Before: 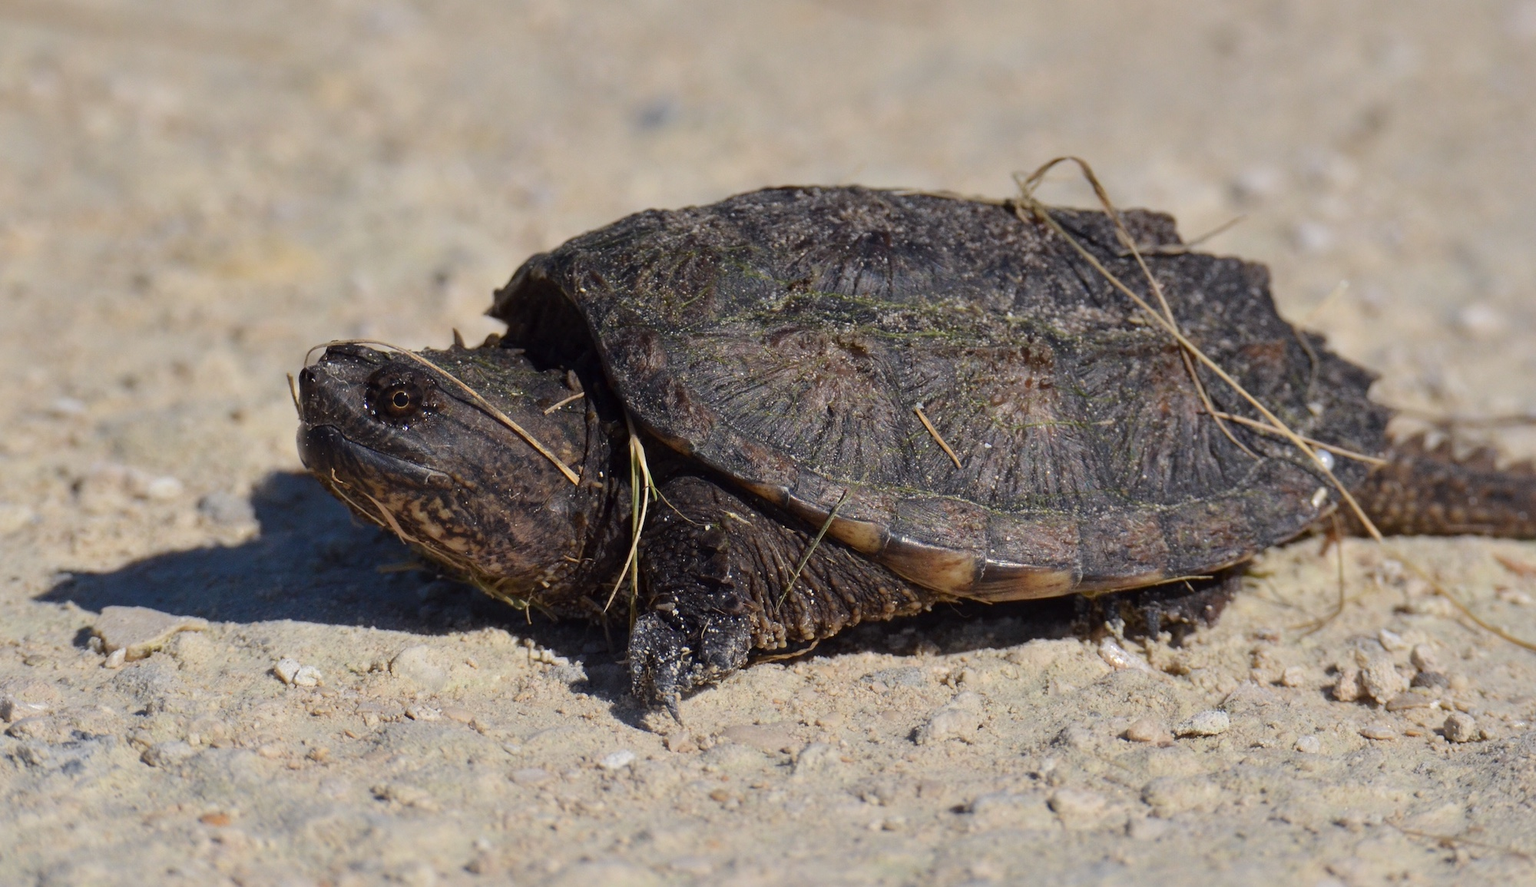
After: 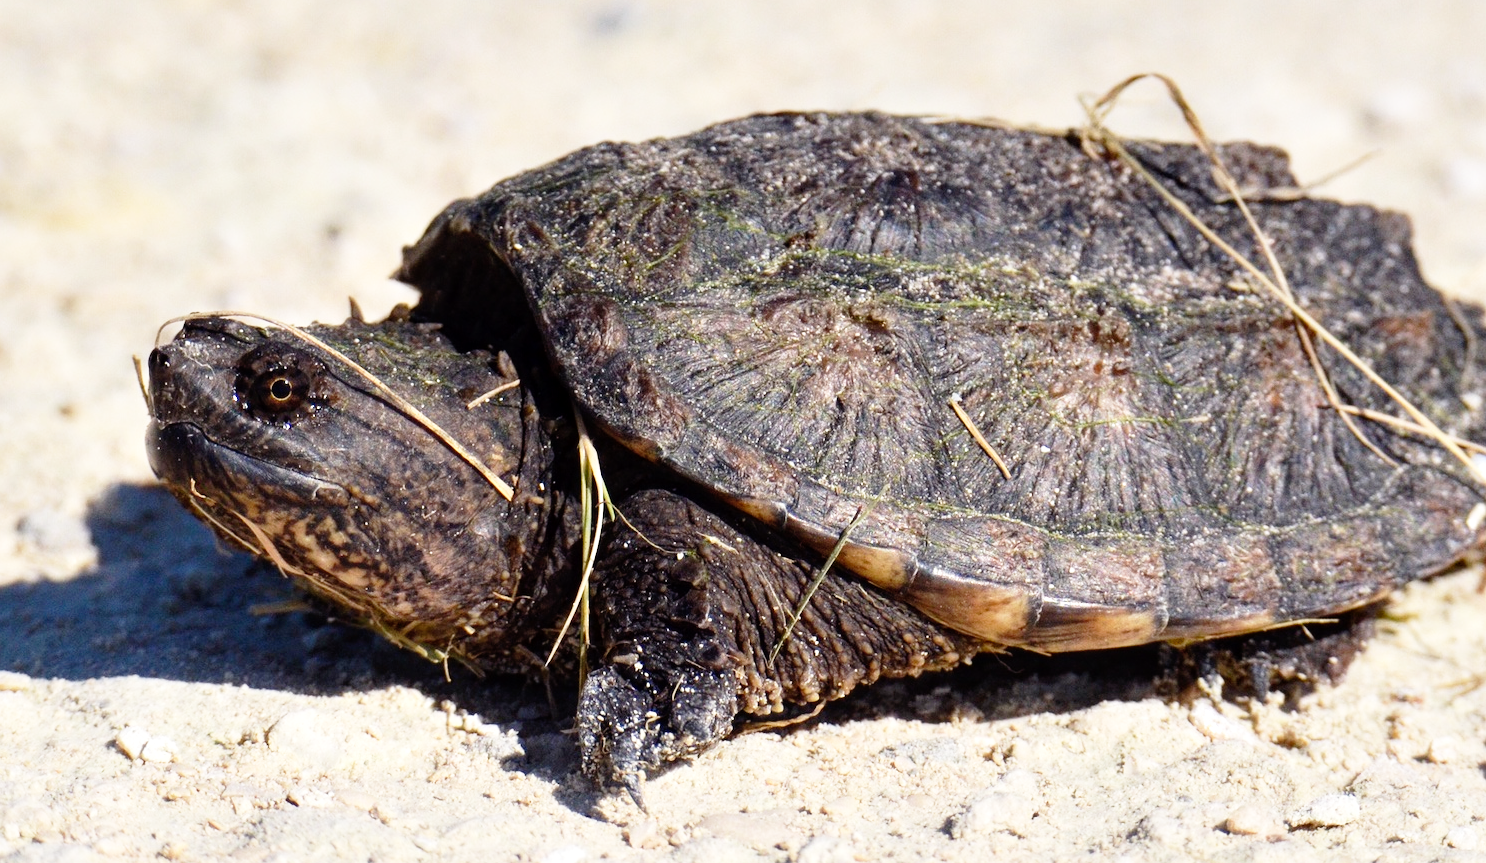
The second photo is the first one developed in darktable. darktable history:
crop and rotate: left 12.082%, top 11.42%, right 13.618%, bottom 13.787%
base curve: curves: ch0 [(0, 0) (0.012, 0.01) (0.073, 0.168) (0.31, 0.711) (0.645, 0.957) (1, 1)], preserve colors none
local contrast: highlights 105%, shadows 98%, detail 120%, midtone range 0.2
